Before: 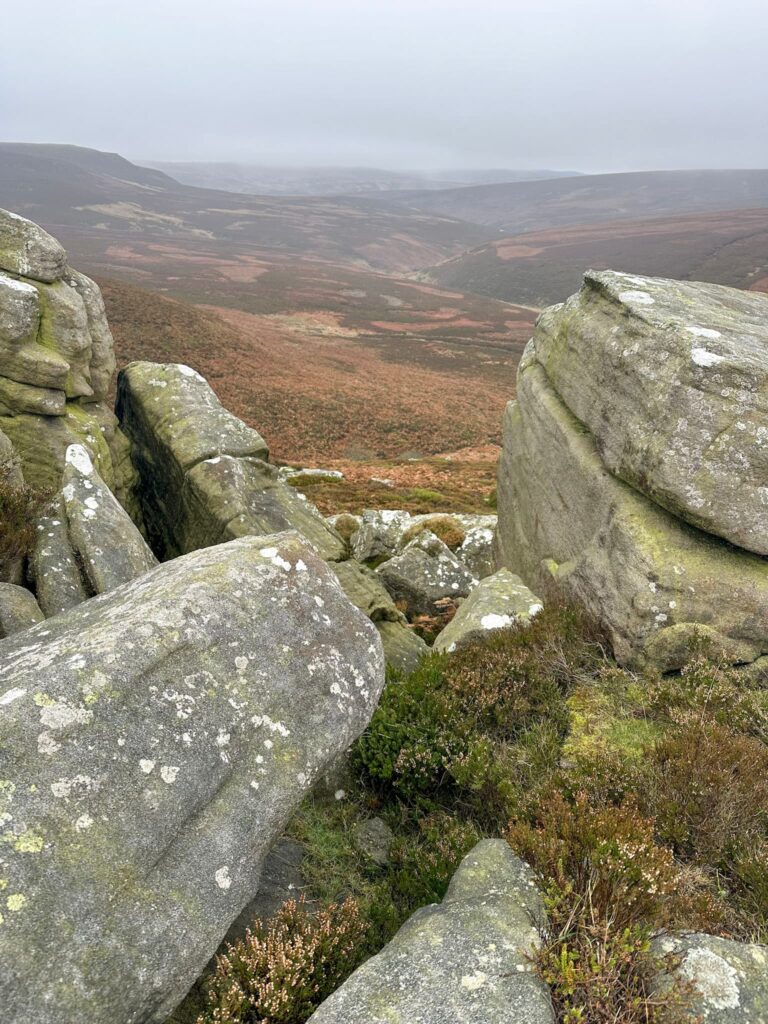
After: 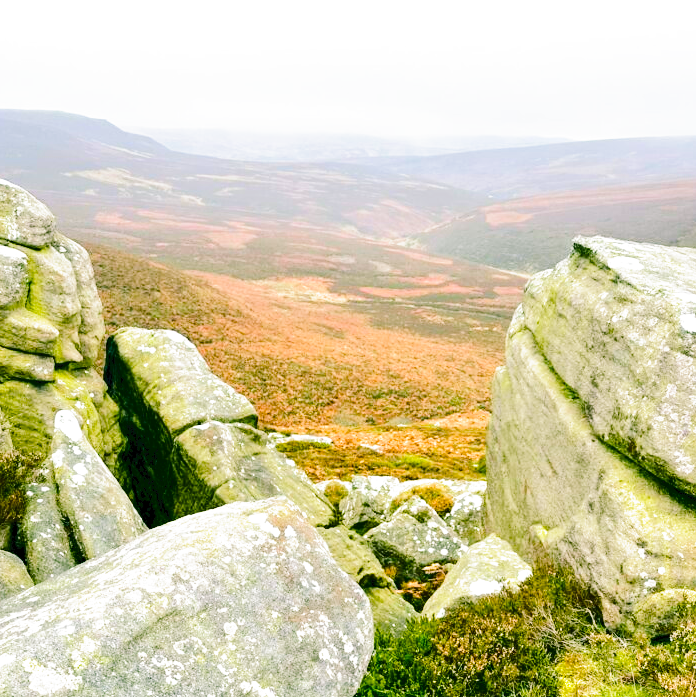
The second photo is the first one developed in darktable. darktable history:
filmic rgb: black relative exposure -8.73 EV, white relative exposure 2.67 EV, target black luminance 0%, target white luminance 99.912%, hardness 6.25, latitude 75.63%, contrast 1.315, highlights saturation mix -6.07%, preserve chrominance no, color science v5 (2021), contrast in shadows safe, contrast in highlights safe
tone curve: curves: ch0 [(0, 0) (0.003, 0.054) (0.011, 0.057) (0.025, 0.056) (0.044, 0.062) (0.069, 0.071) (0.1, 0.088) (0.136, 0.111) (0.177, 0.146) (0.224, 0.19) (0.277, 0.261) (0.335, 0.363) (0.399, 0.458) (0.468, 0.562) (0.543, 0.653) (0.623, 0.725) (0.709, 0.801) (0.801, 0.853) (0.898, 0.915) (1, 1)], color space Lab, linked channels, preserve colors none
crop: left 1.55%, top 3.416%, right 7.742%, bottom 28.439%
color balance rgb: shadows lift › chroma 11.846%, shadows lift › hue 132.28°, global offset › hue 168.81°, perceptual saturation grading › global saturation 43.673%, perceptual saturation grading › highlights -25.632%, perceptual saturation grading › shadows 49.63%, global vibrance 9.23%
exposure: black level correction 0, exposure 0.7 EV, compensate exposure bias true, compensate highlight preservation false
